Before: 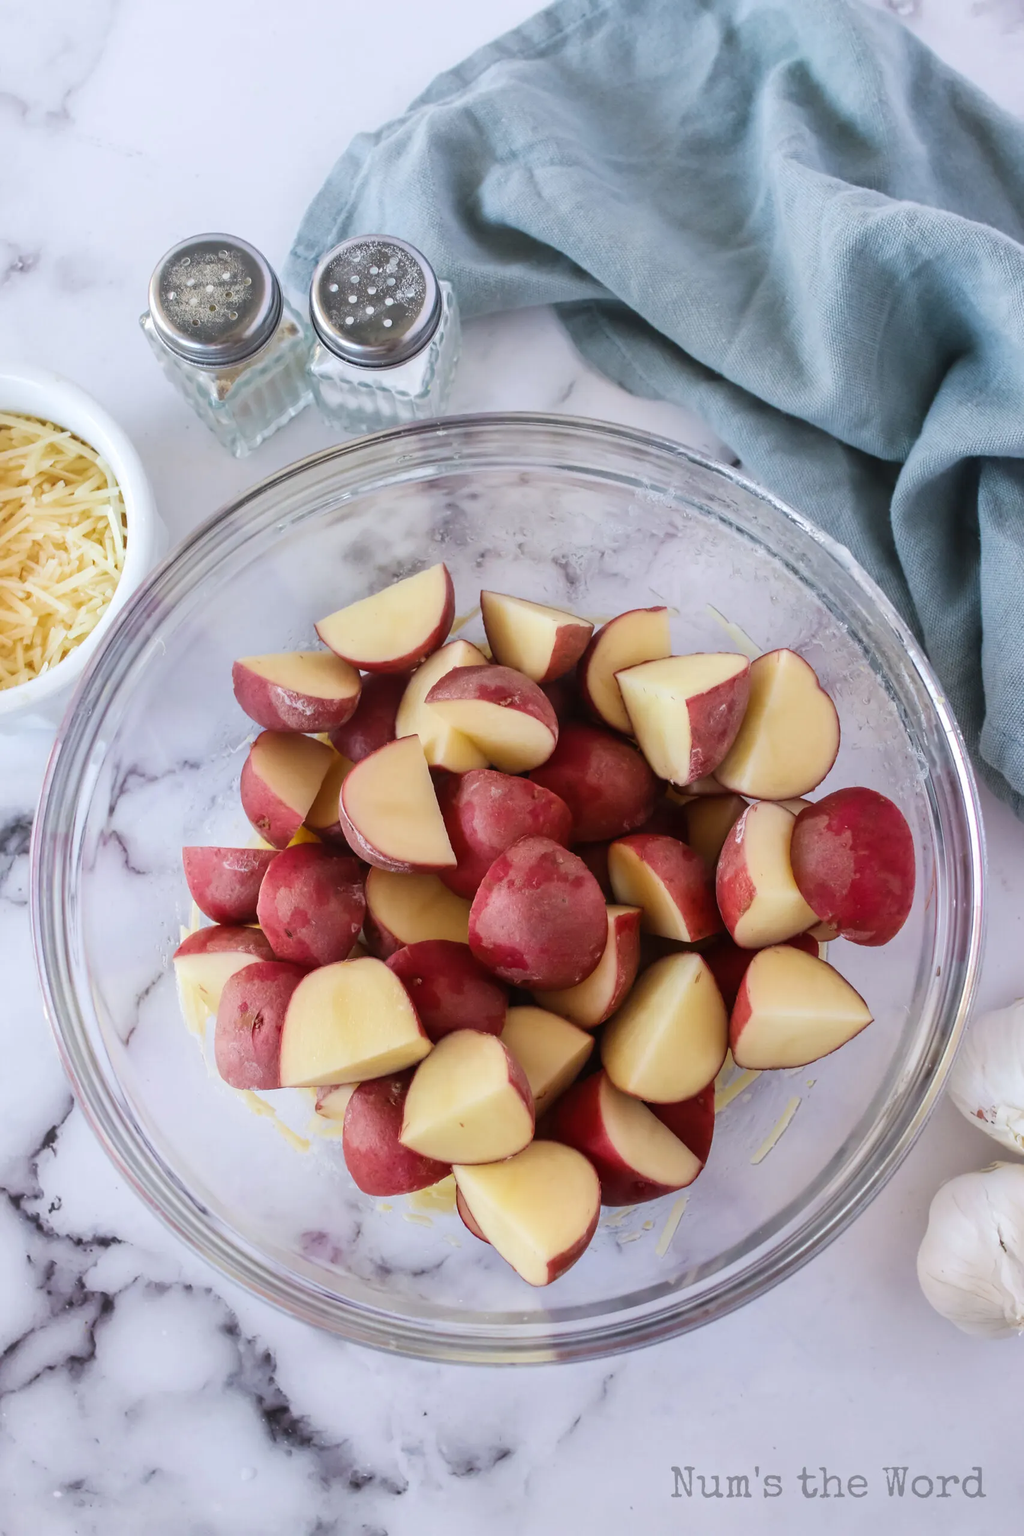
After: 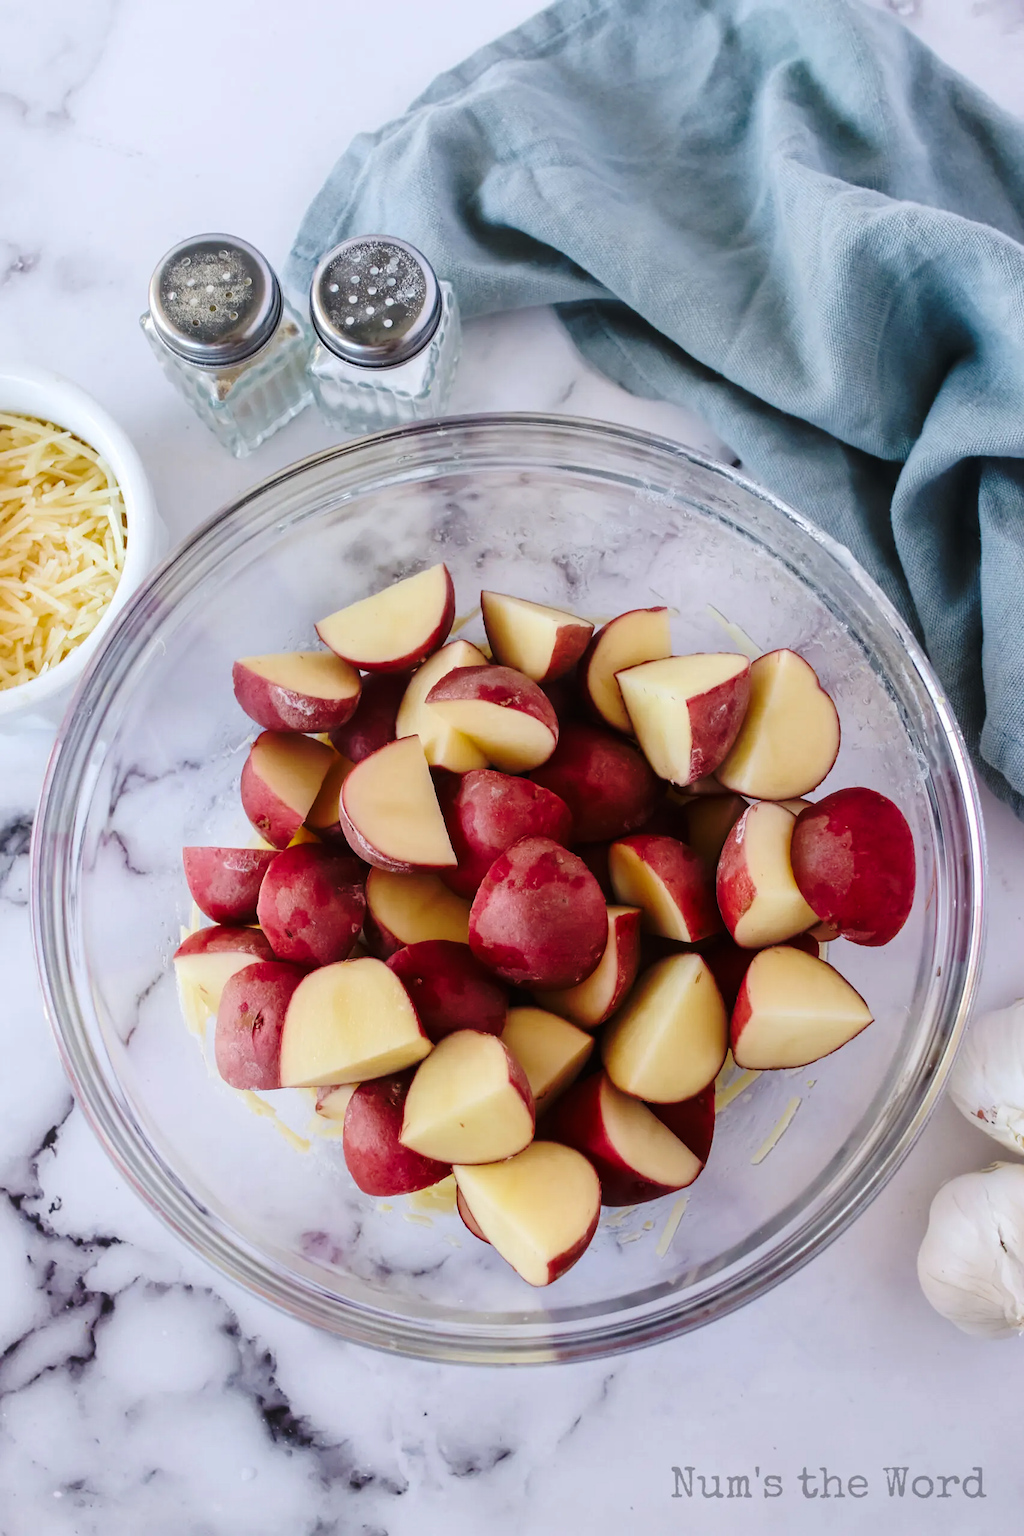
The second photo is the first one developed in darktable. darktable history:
base curve: curves: ch0 [(0, 0) (0.073, 0.04) (0.157, 0.139) (0.492, 0.492) (0.758, 0.758) (1, 1)], preserve colors none
contrast brightness saturation: contrast 0.07
